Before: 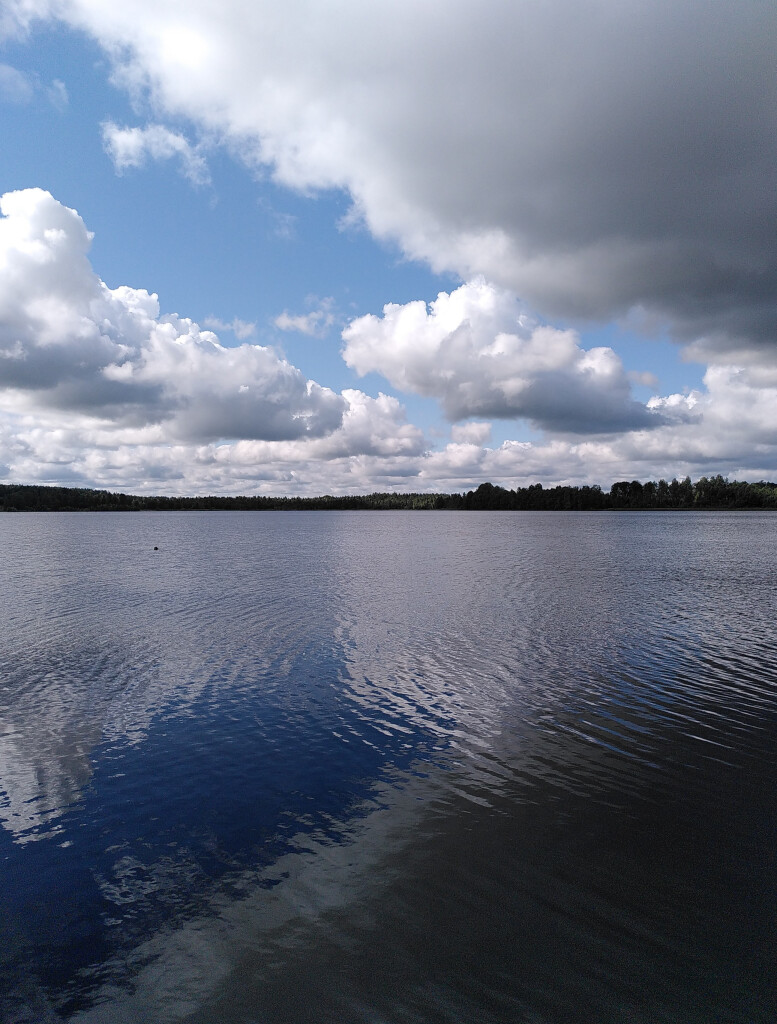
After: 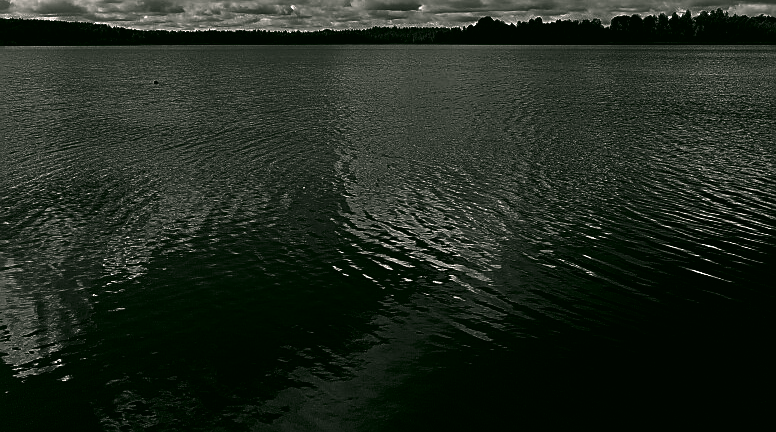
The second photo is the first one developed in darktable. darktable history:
tone equalizer: -7 EV 0.15 EV, -6 EV 0.6 EV, -5 EV 1.15 EV, -4 EV 1.33 EV, -3 EV 1.15 EV, -2 EV 0.6 EV, -1 EV 0.15 EV, mask exposure compensation -0.5 EV
crop: top 45.551%, bottom 12.262%
color correction: highlights a* 4.02, highlights b* 4.98, shadows a* -7.55, shadows b* 4.98
contrast brightness saturation: contrast 0.02, brightness -1, saturation -1
sharpen: on, module defaults
